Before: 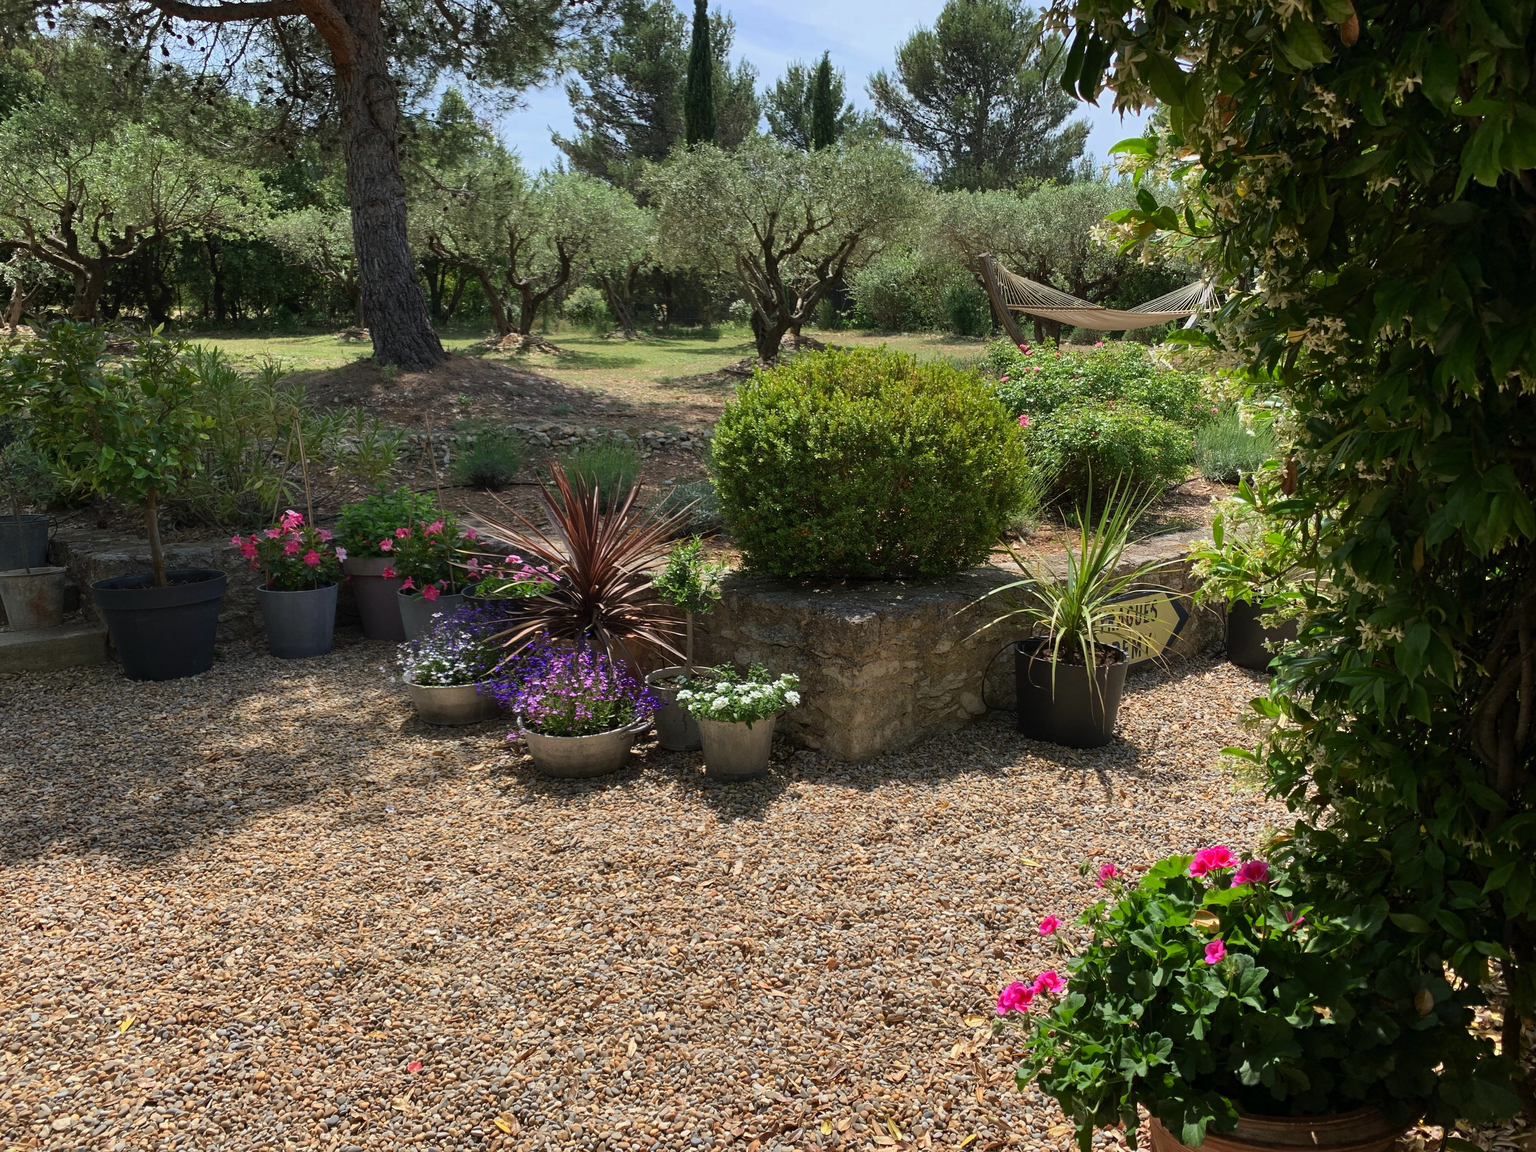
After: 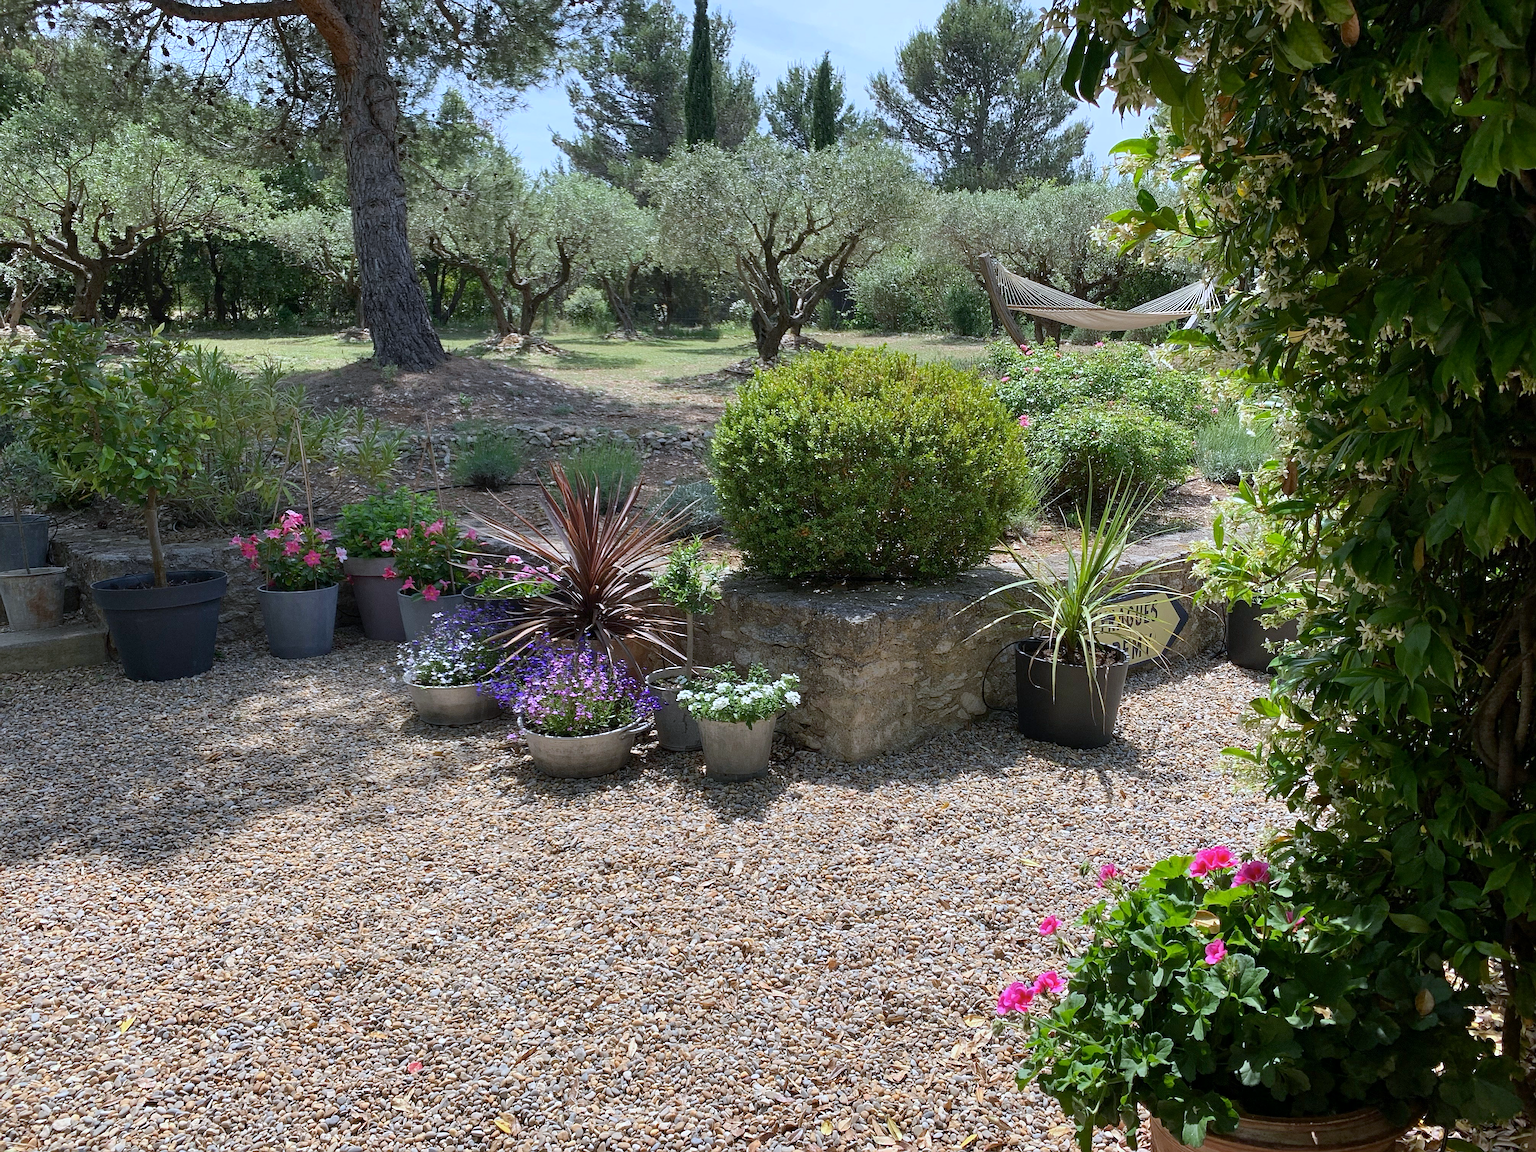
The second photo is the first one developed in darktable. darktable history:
sharpen: on, module defaults
white balance: red 0.948, green 1.02, blue 1.176
